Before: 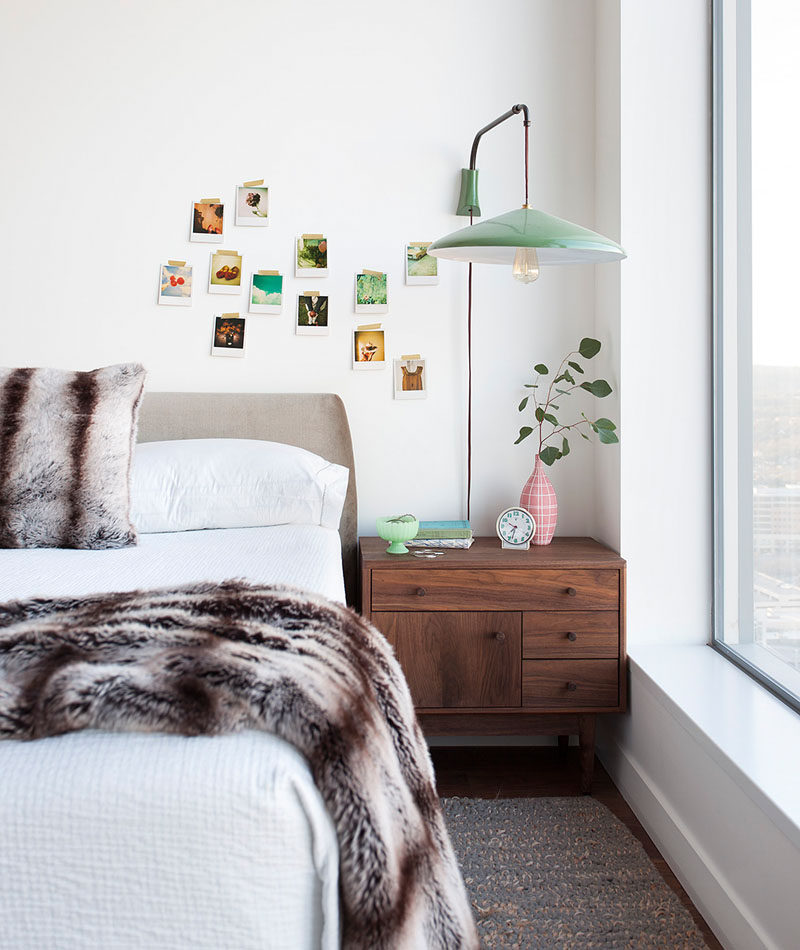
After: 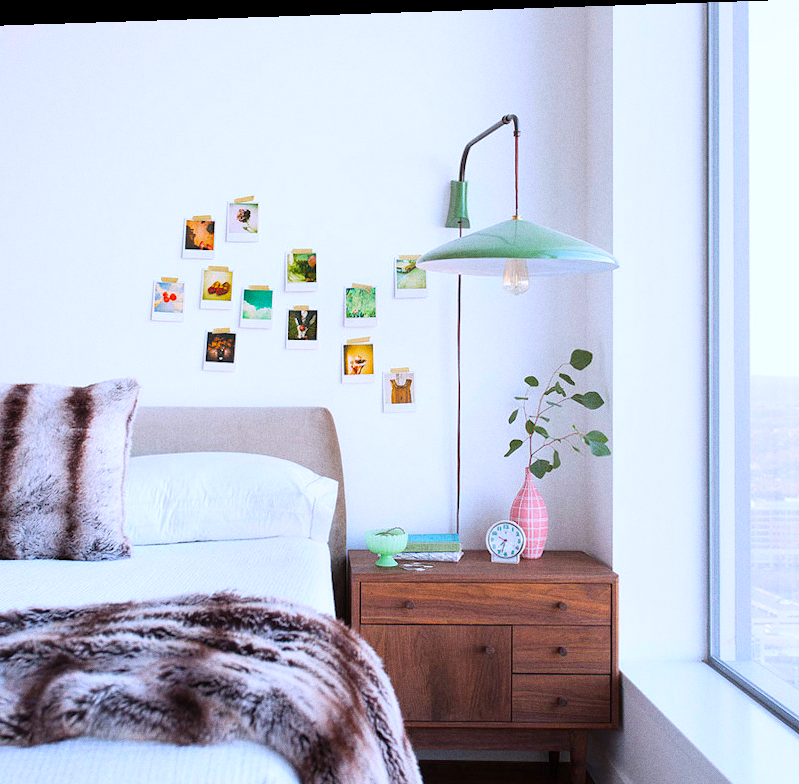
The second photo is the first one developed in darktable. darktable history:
rotate and perspective: lens shift (horizontal) -0.055, automatic cropping off
grain: coarseness 0.09 ISO
color balance: output saturation 120%
contrast brightness saturation: contrast 0.07, brightness 0.08, saturation 0.18
white balance: red 0.967, blue 1.119, emerald 0.756
color balance rgb: global vibrance 10%
crop: bottom 19.644%
